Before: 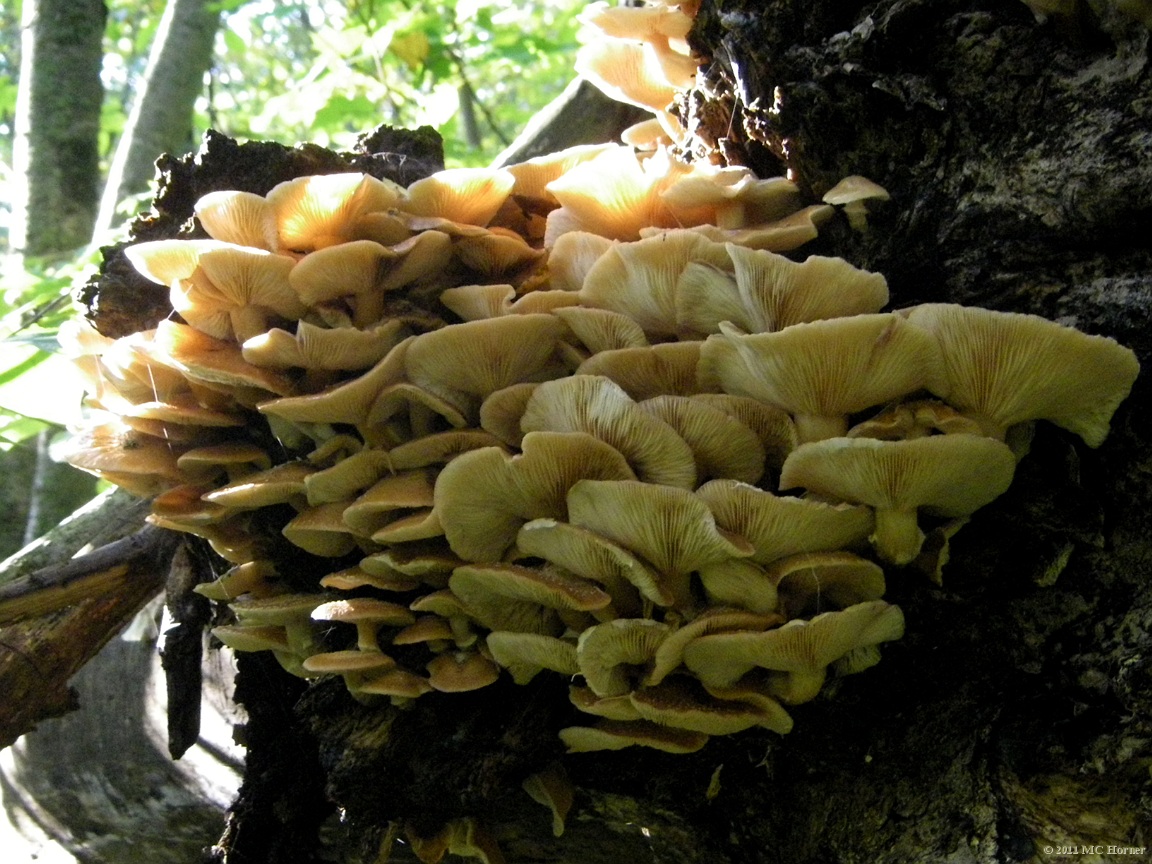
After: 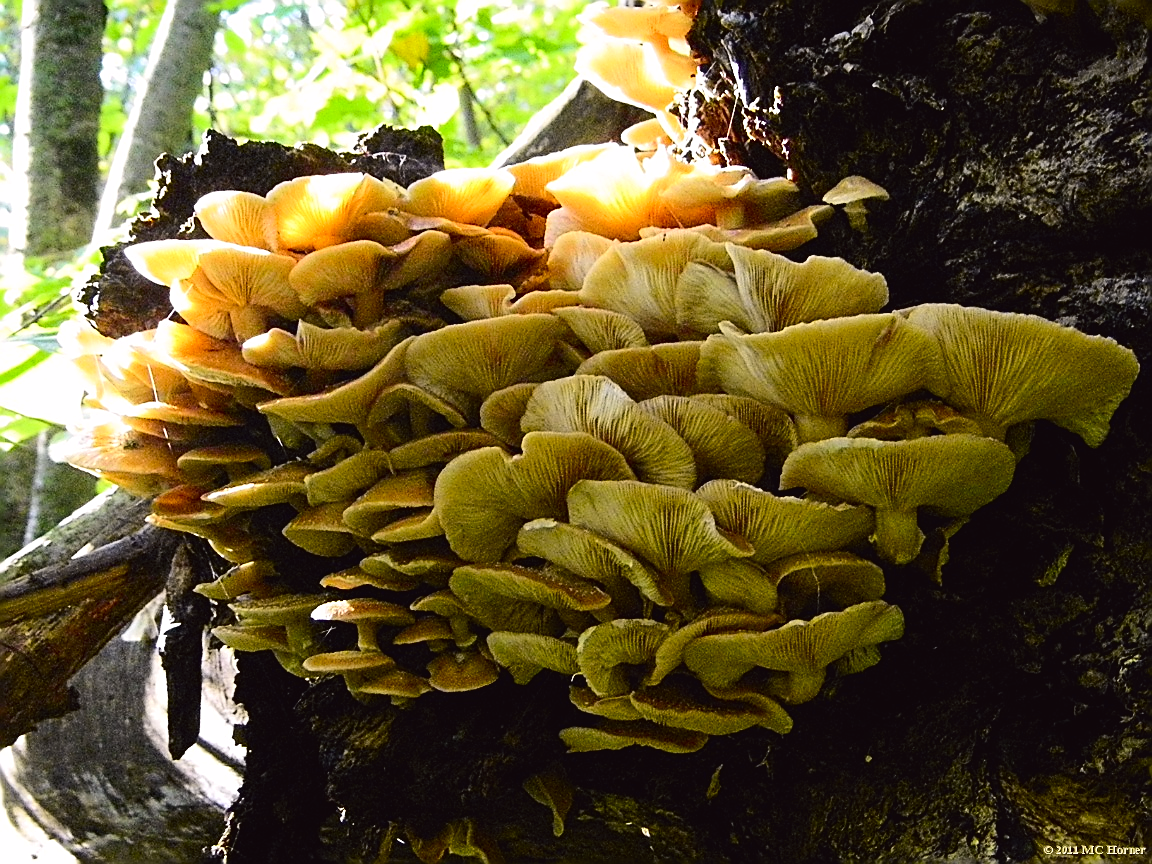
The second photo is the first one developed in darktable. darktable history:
tone curve: curves: ch0 [(0, 0.023) (0.103, 0.087) (0.295, 0.297) (0.445, 0.531) (0.553, 0.665) (0.735, 0.843) (0.994, 1)]; ch1 [(0, 0) (0.414, 0.395) (0.447, 0.447) (0.485, 0.5) (0.512, 0.524) (0.542, 0.581) (0.581, 0.632) (0.646, 0.715) (1, 1)]; ch2 [(0, 0) (0.369, 0.388) (0.449, 0.431) (0.478, 0.471) (0.516, 0.517) (0.579, 0.624) (0.674, 0.775) (1, 1)], color space Lab, independent channels, preserve colors none
sharpen: radius 1.685, amount 1.294
white balance: emerald 1
